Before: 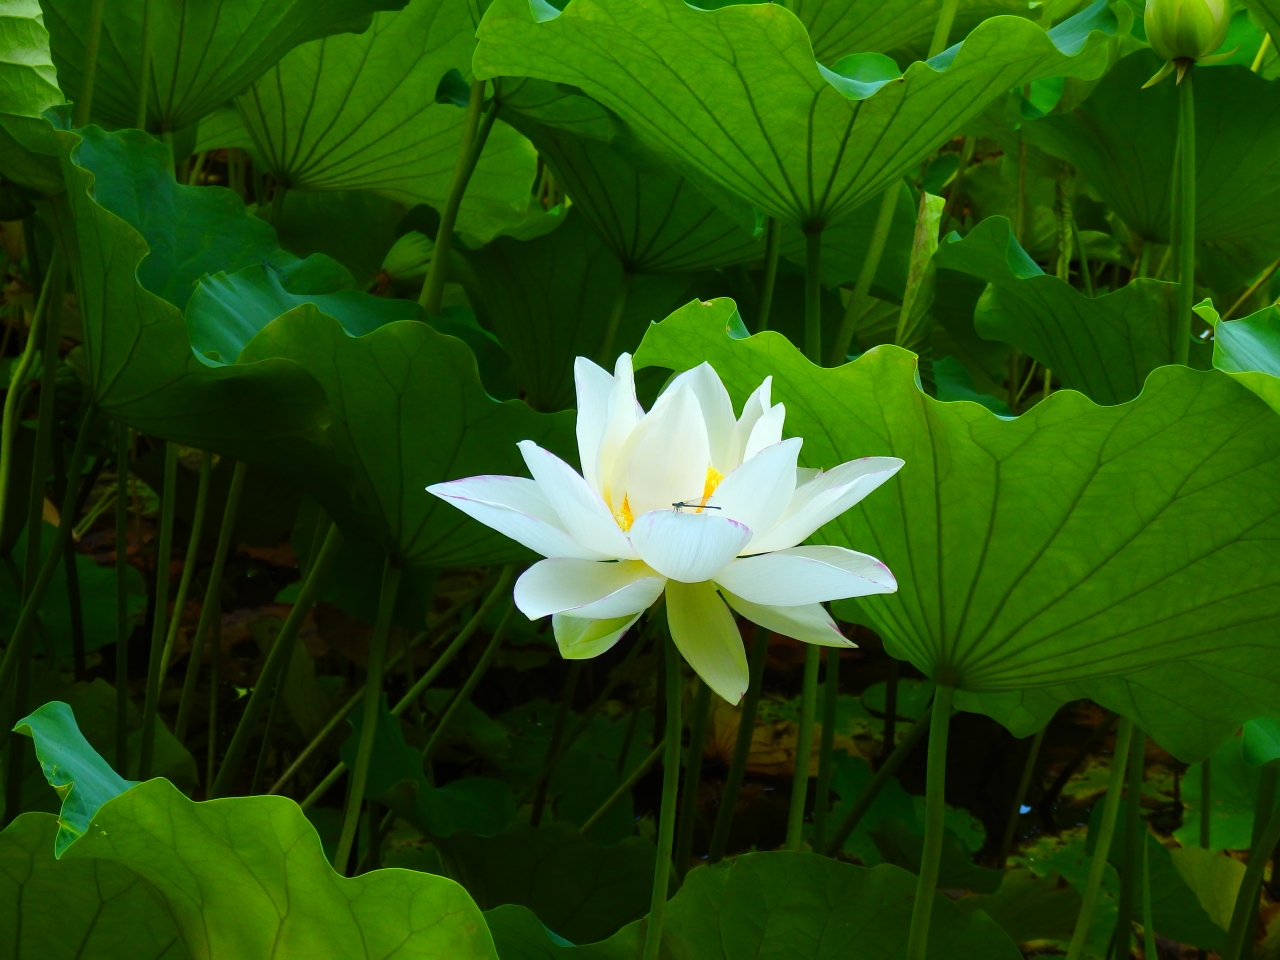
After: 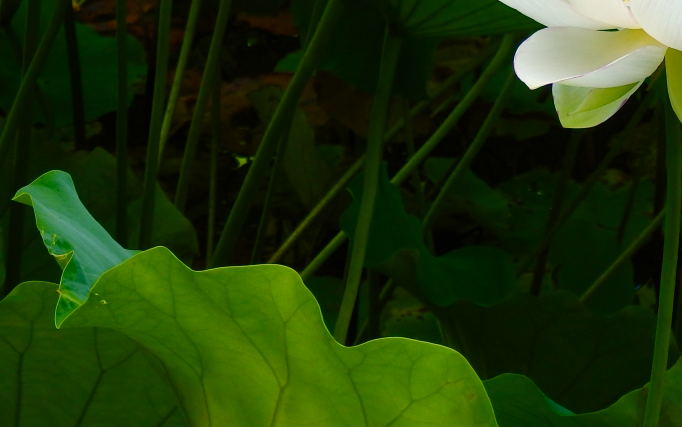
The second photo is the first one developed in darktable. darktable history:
crop and rotate: top 55.345%, right 46.641%, bottom 0.175%
color balance rgb: highlights gain › chroma 3.832%, highlights gain › hue 58.96°, linear chroma grading › shadows -1.723%, linear chroma grading › highlights -14.869%, linear chroma grading › global chroma -9.732%, linear chroma grading › mid-tones -9.941%, perceptual saturation grading › global saturation 34.832%, perceptual saturation grading › highlights -29.859%, perceptual saturation grading › shadows 36.112%
